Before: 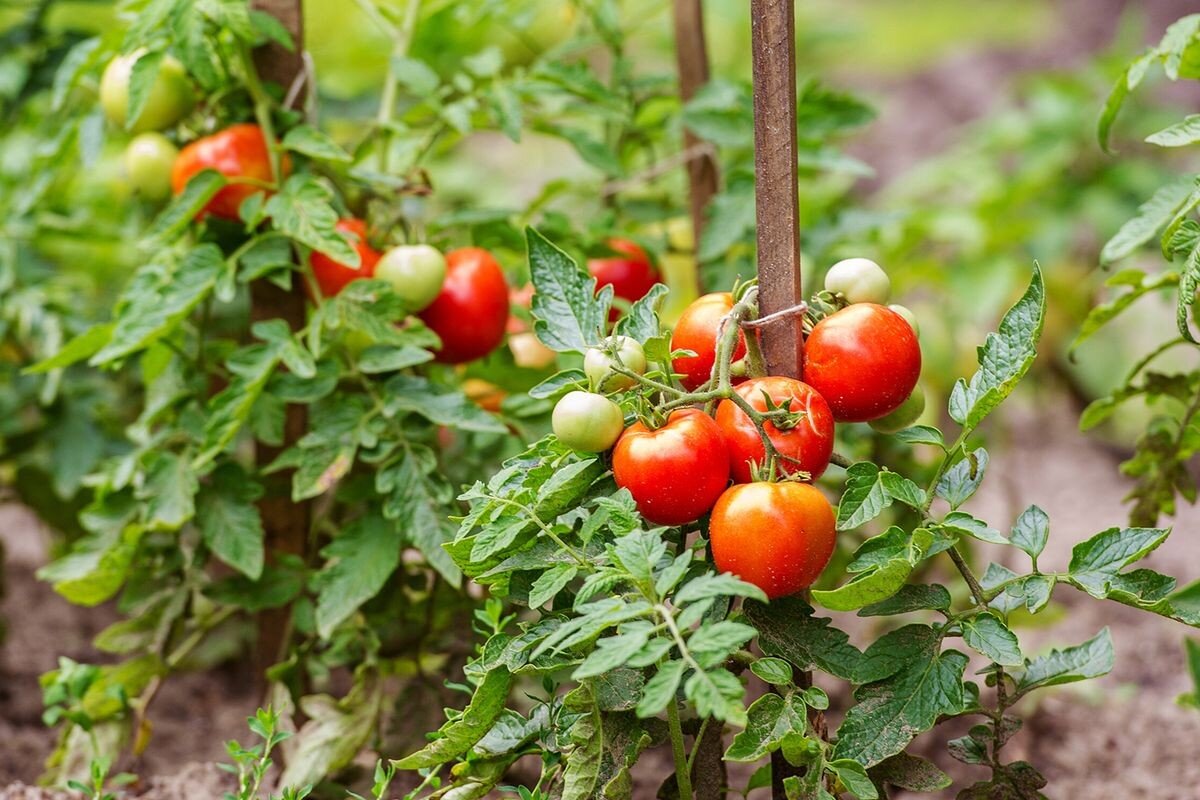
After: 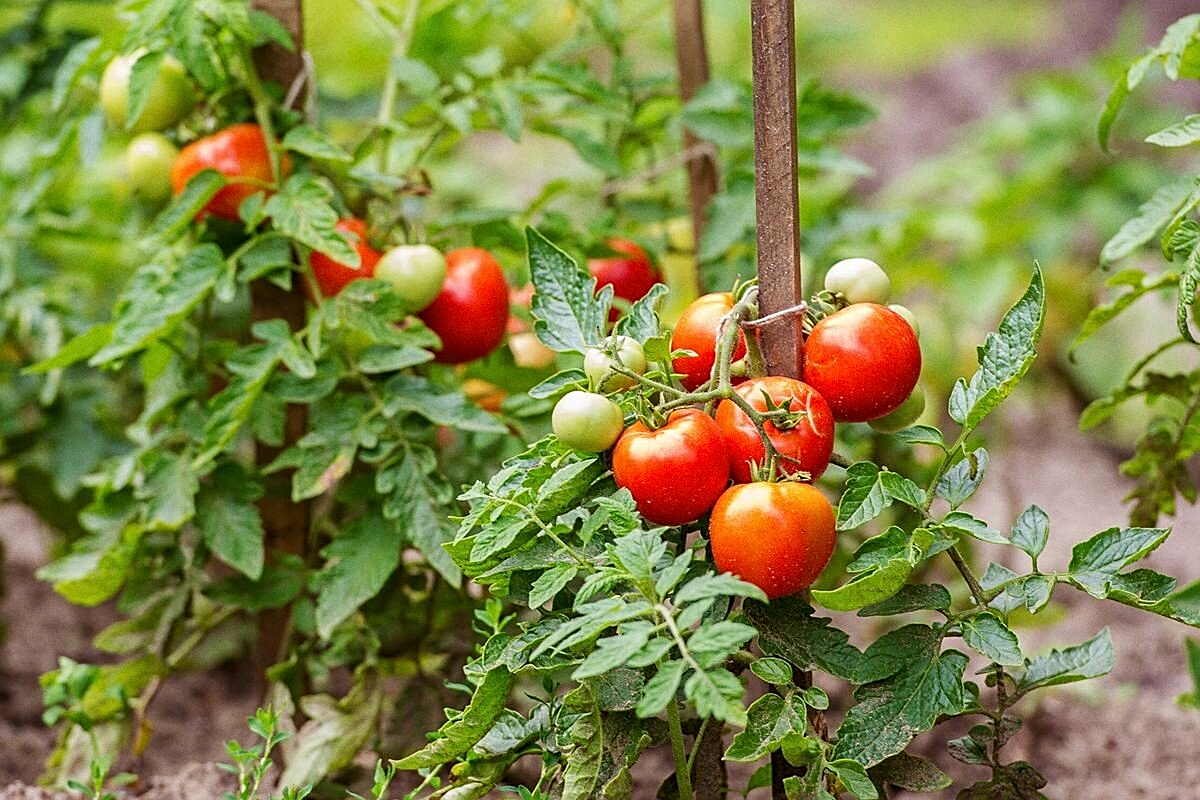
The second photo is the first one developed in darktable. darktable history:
grain: coarseness 0.47 ISO
exposure: black level correction 0.001, compensate highlight preservation false
sharpen: on, module defaults
